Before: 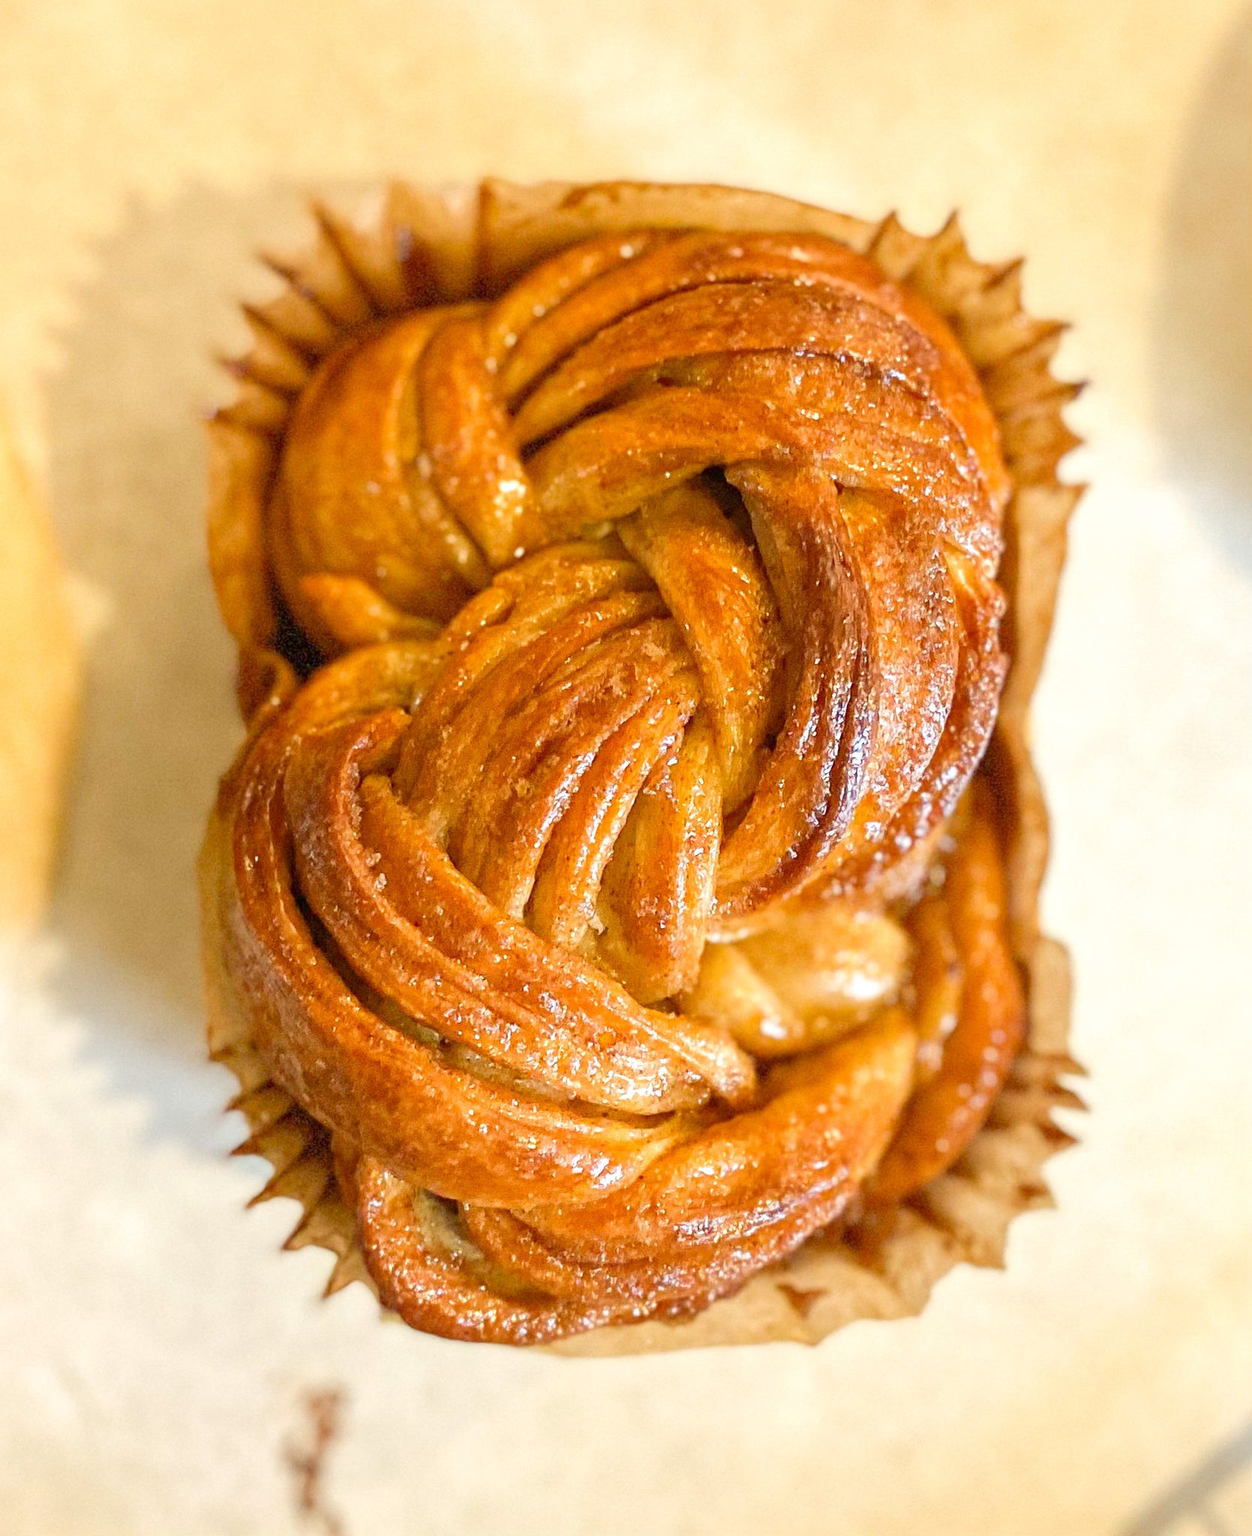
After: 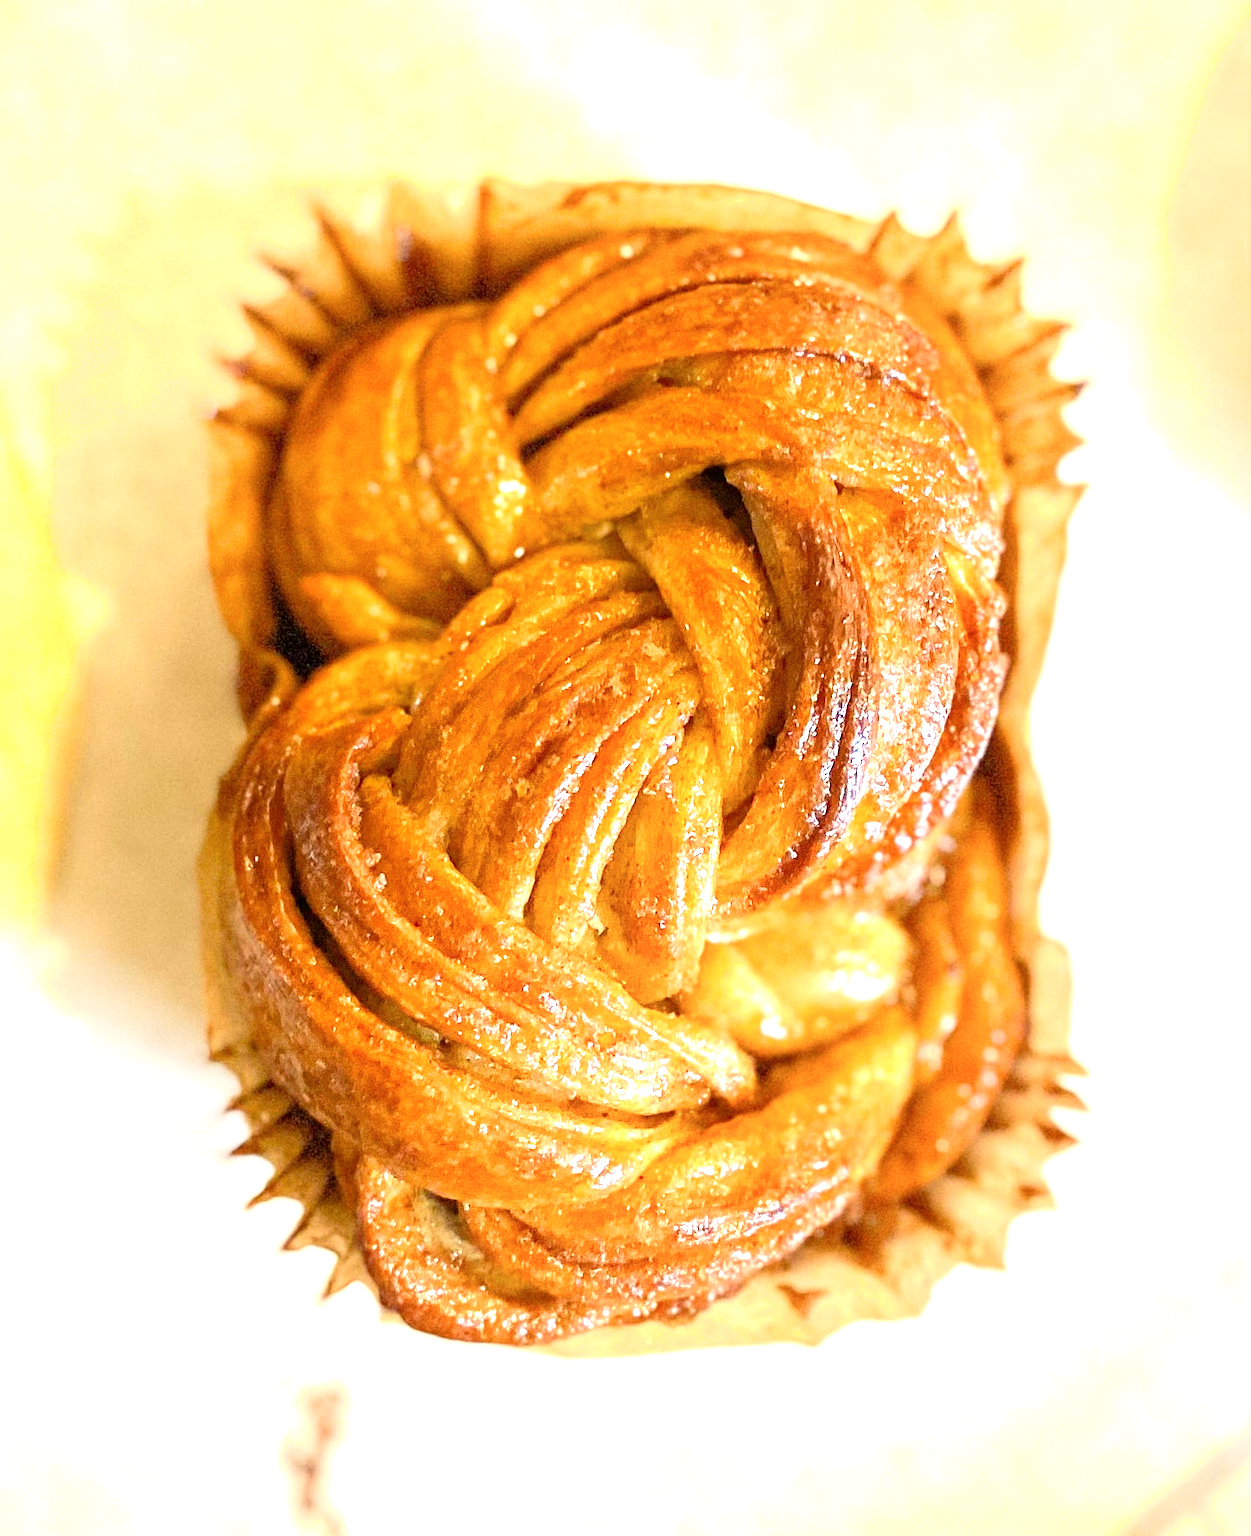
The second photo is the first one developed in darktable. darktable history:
shadows and highlights: shadows -29.18, highlights 30.43, highlights color adjustment 0.31%
tone equalizer: -8 EV -0.72 EV, -7 EV -0.726 EV, -6 EV -0.624 EV, -5 EV -0.366 EV, -3 EV 0.38 EV, -2 EV 0.6 EV, -1 EV 0.698 EV, +0 EV 0.753 EV
